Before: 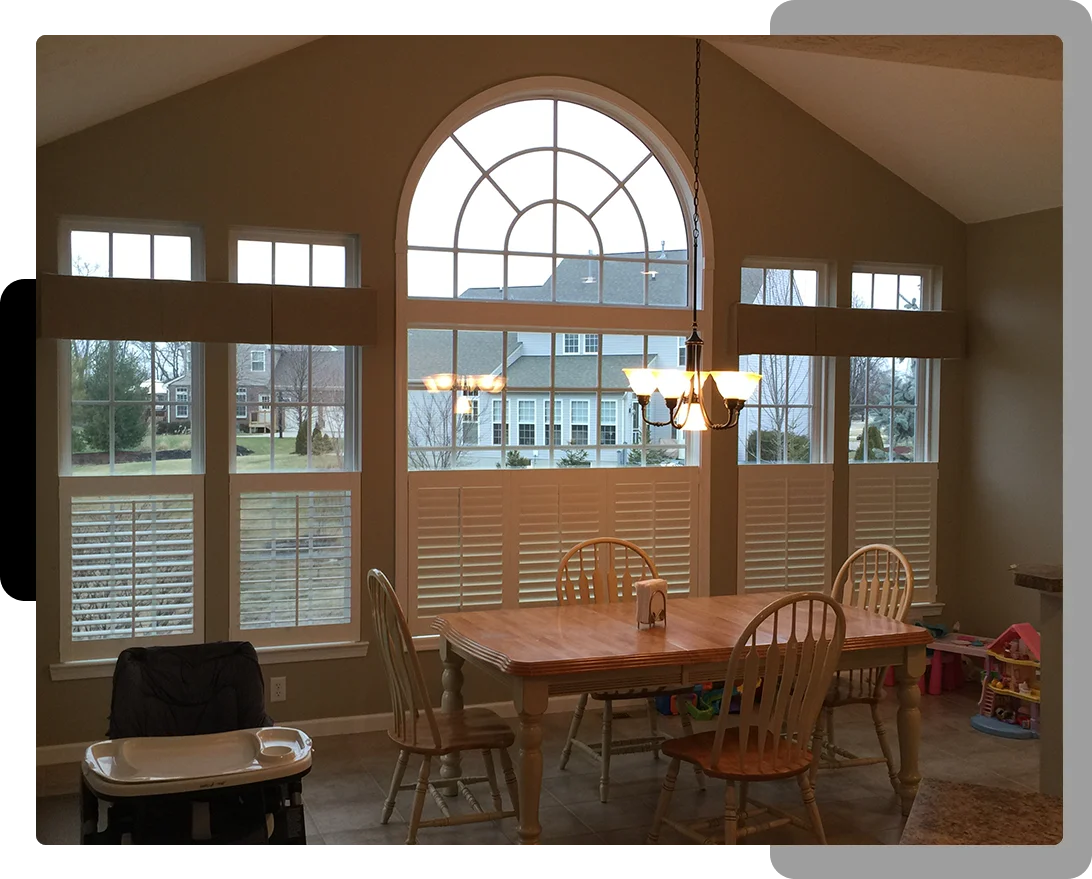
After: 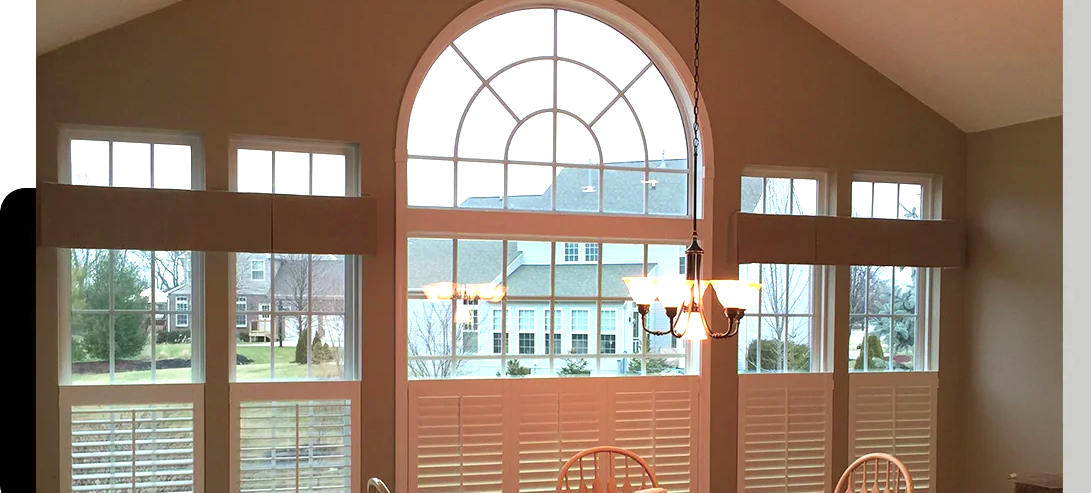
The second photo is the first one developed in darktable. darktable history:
crop and rotate: top 10.503%, bottom 33.313%
color calibration: output R [0.972, 0.068, -0.094, 0], output G [-0.178, 1.216, -0.086, 0], output B [0.095, -0.136, 0.98, 0], illuminant same as pipeline (D50), adaptation none (bypass), x 0.333, y 0.334, temperature 5017.33 K
exposure: black level correction 0, exposure 0.899 EV, compensate highlight preservation false
